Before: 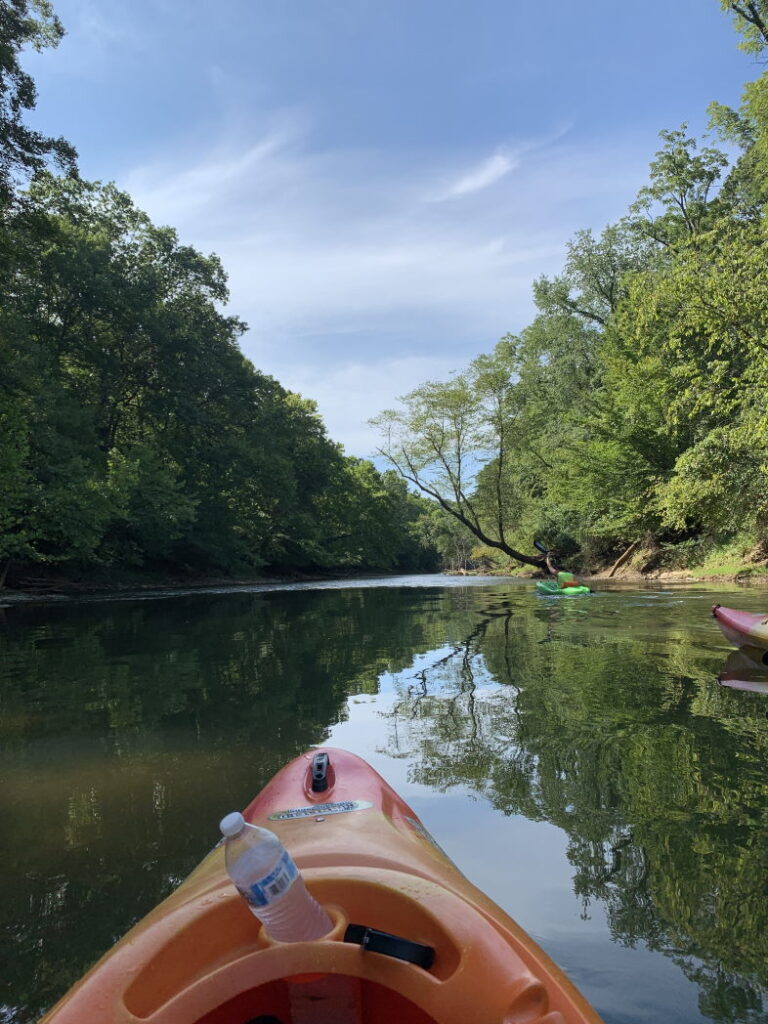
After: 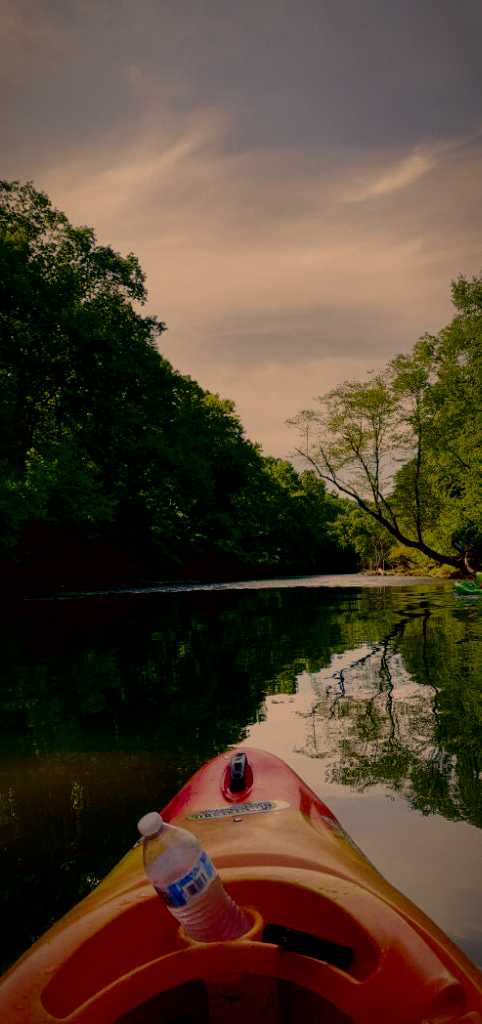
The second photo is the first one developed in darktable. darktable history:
contrast brightness saturation: brightness -0.522
tone equalizer: -8 EV -0.388 EV, -7 EV -0.423 EV, -6 EV -0.373 EV, -5 EV -0.207 EV, -3 EV 0.216 EV, -2 EV 0.317 EV, -1 EV 0.395 EV, +0 EV 0.414 EV, edges refinement/feathering 500, mask exposure compensation -1.57 EV, preserve details no
crop: left 10.764%, right 26.468%
filmic rgb: black relative exposure -7.65 EV, white relative exposure 4.56 EV, threshold 3.01 EV, hardness 3.61, add noise in highlights 0.001, preserve chrominance no, color science v4 (2020), enable highlight reconstruction true
vignetting: saturation 0.044, automatic ratio true
color correction: highlights a* 18.11, highlights b* 36.05, shadows a* 1.88, shadows b* 6.56, saturation 1.05
shadows and highlights: highlights -59.99, shadows color adjustment 98.01%, highlights color adjustment 58.92%
local contrast: highlights 101%, shadows 101%, detail 119%, midtone range 0.2
